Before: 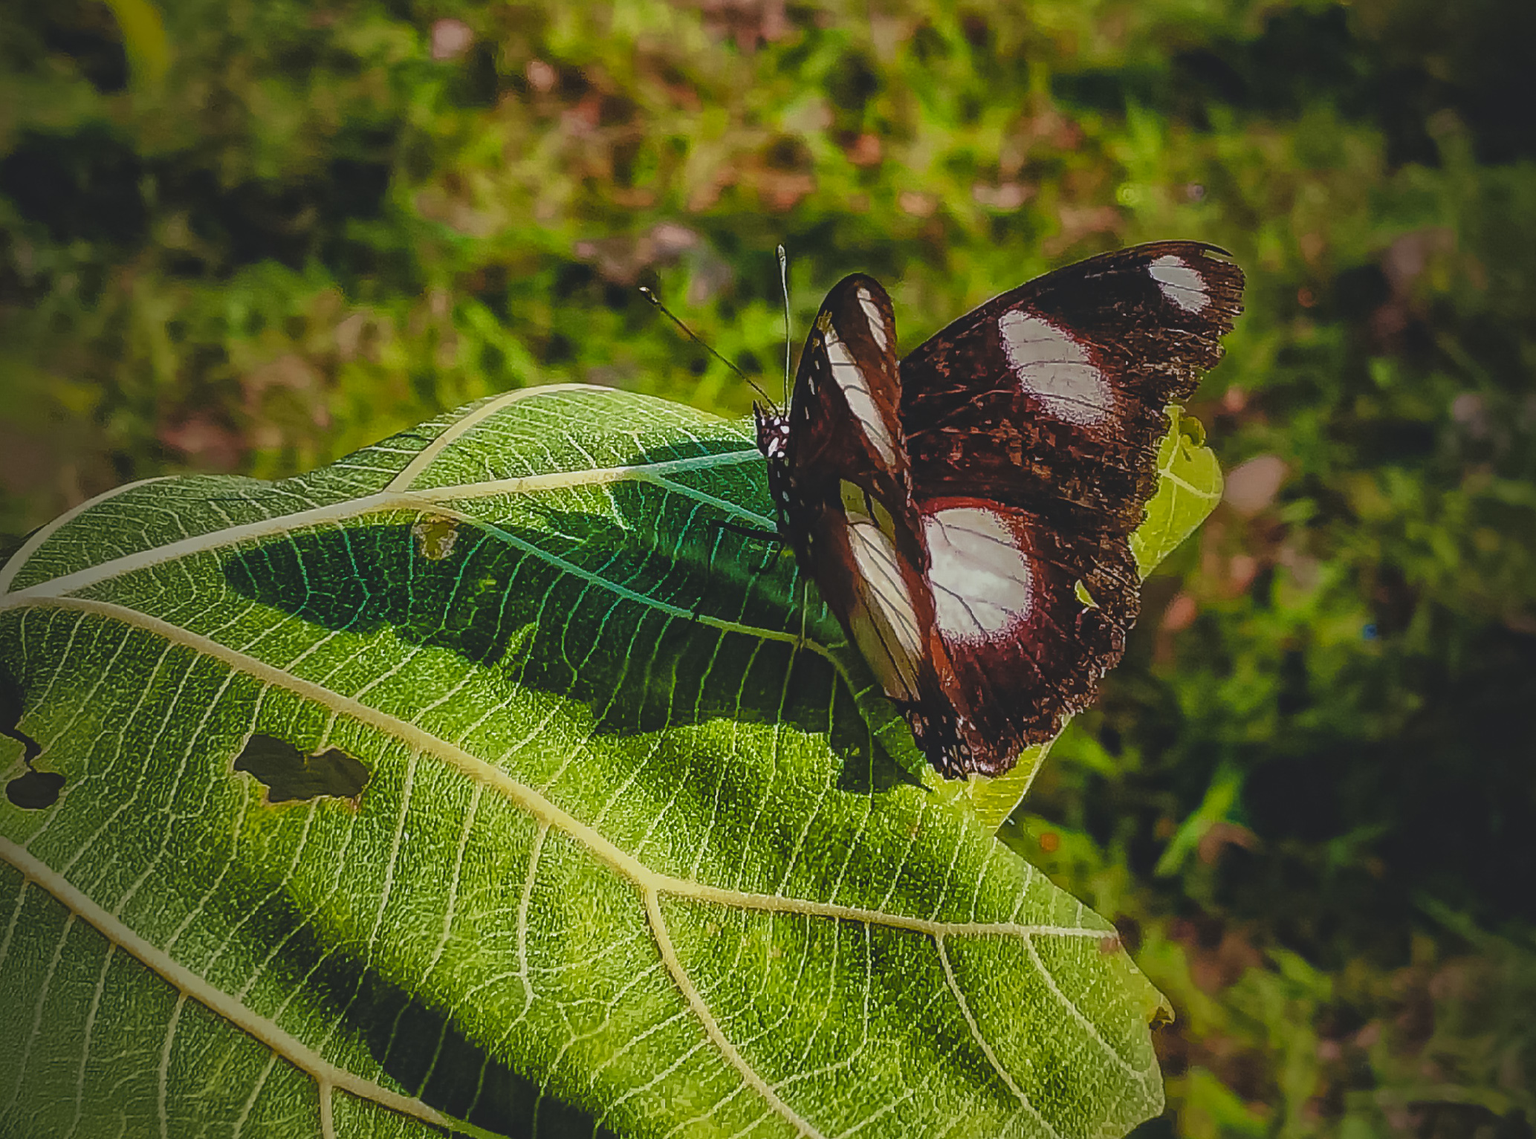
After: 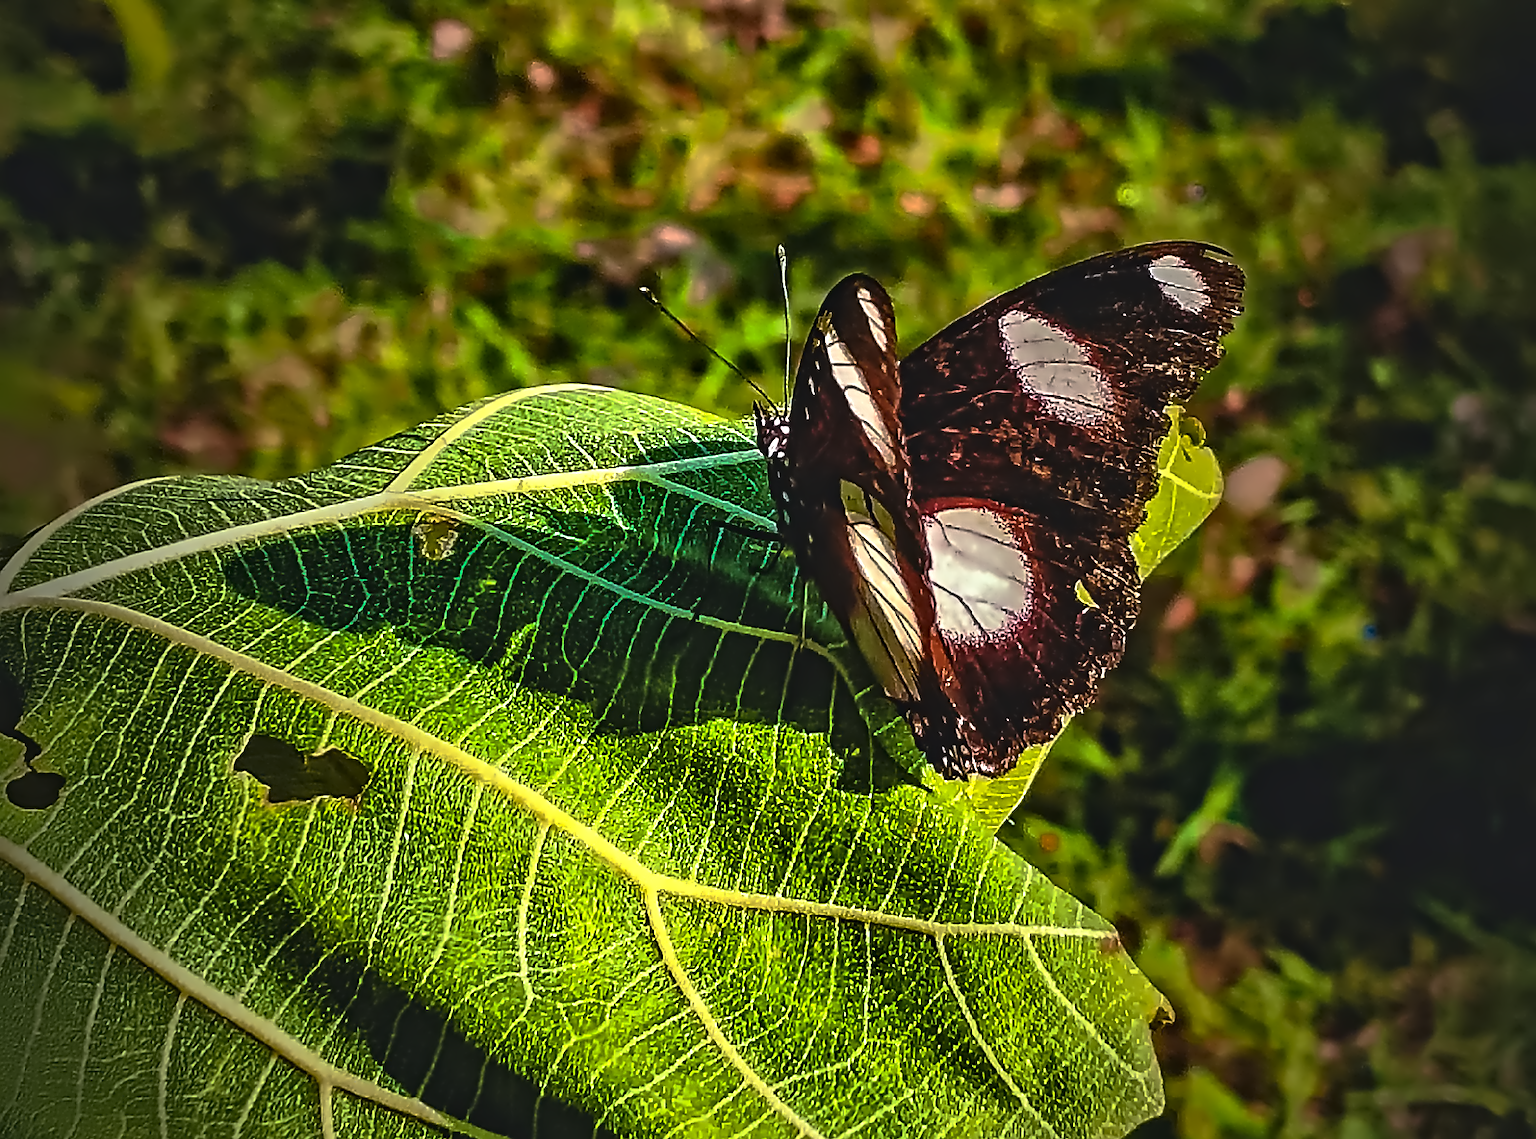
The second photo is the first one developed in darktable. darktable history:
exposure: exposure 0.637 EV, compensate highlight preservation false
color zones: curves: ch0 [(0.25, 0.5) (0.428, 0.473) (0.75, 0.5)]; ch1 [(0.243, 0.479) (0.398, 0.452) (0.75, 0.5)], mix 100.21%
contrast equalizer: octaves 7, y [[0.5, 0.542, 0.583, 0.625, 0.667, 0.708], [0.5 ×6], [0.5 ×6], [0, 0.033, 0.067, 0.1, 0.133, 0.167], [0, 0.05, 0.1, 0.15, 0.2, 0.25]]
contrast brightness saturation: contrast 0.171, saturation 0.302
base curve: curves: ch0 [(0, 0) (0.595, 0.418) (1, 1)], preserve colors none
